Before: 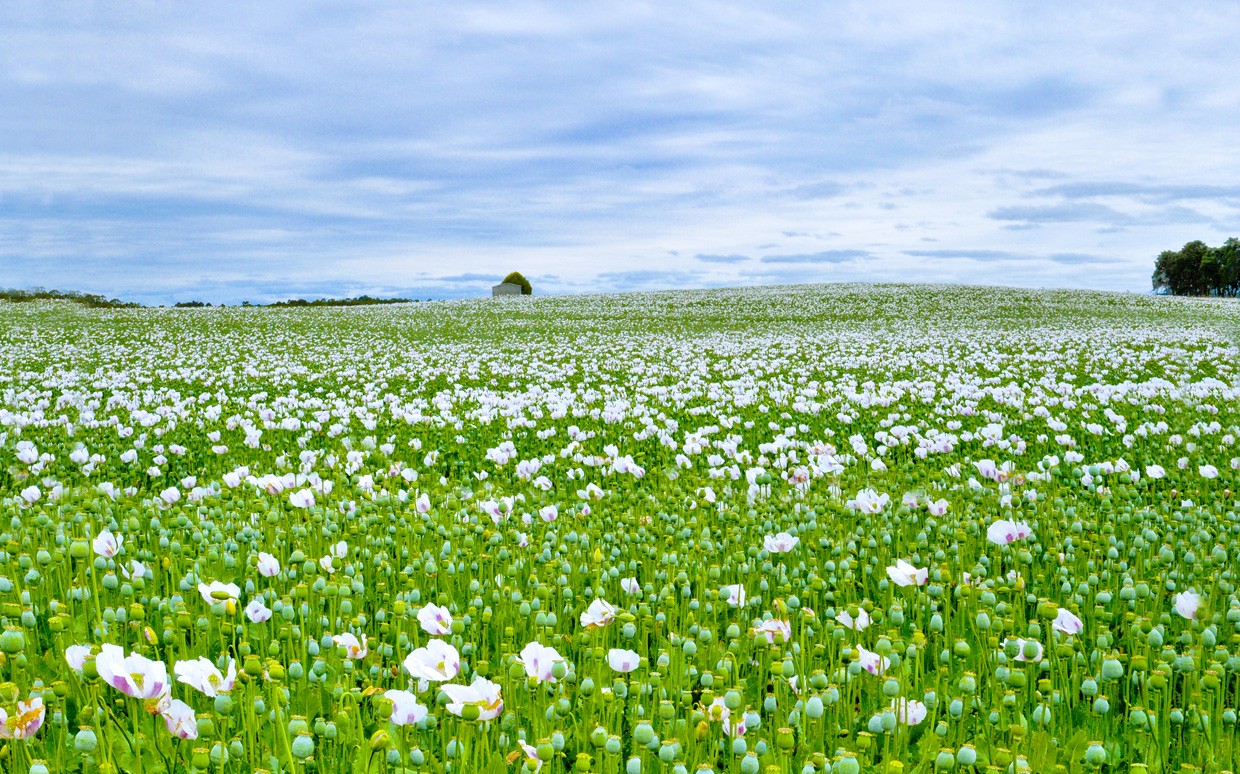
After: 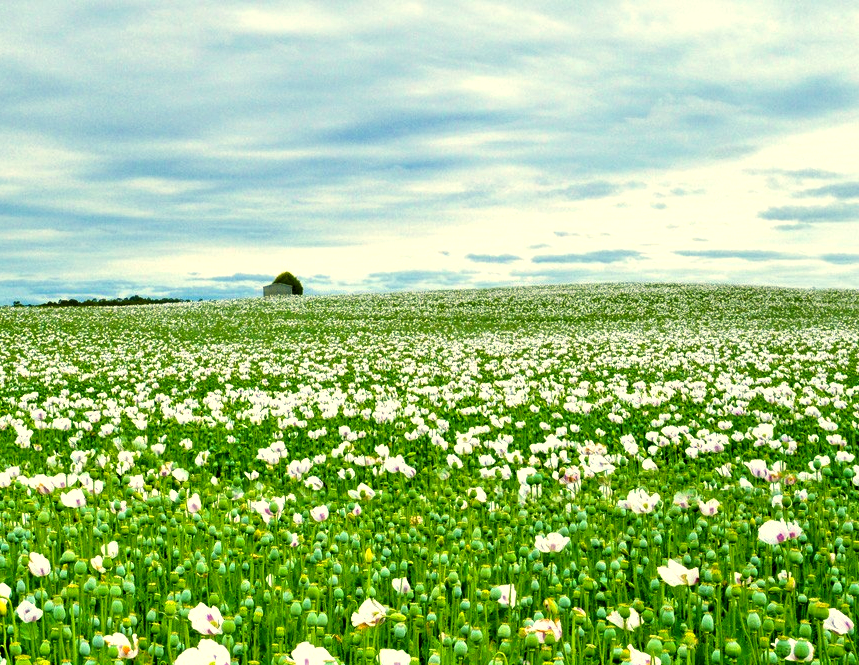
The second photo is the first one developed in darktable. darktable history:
color balance: mode lift, gamma, gain (sRGB), lift [1.014, 0.966, 0.918, 0.87], gamma [0.86, 0.734, 0.918, 0.976], gain [1.063, 1.13, 1.063, 0.86]
crop: left 18.479%, right 12.2%, bottom 13.971%
